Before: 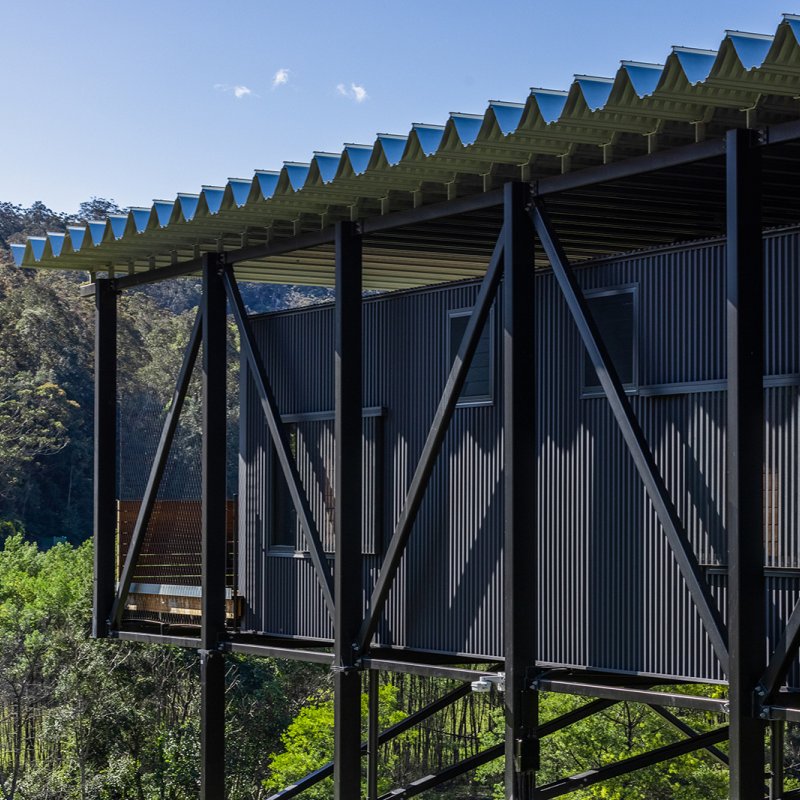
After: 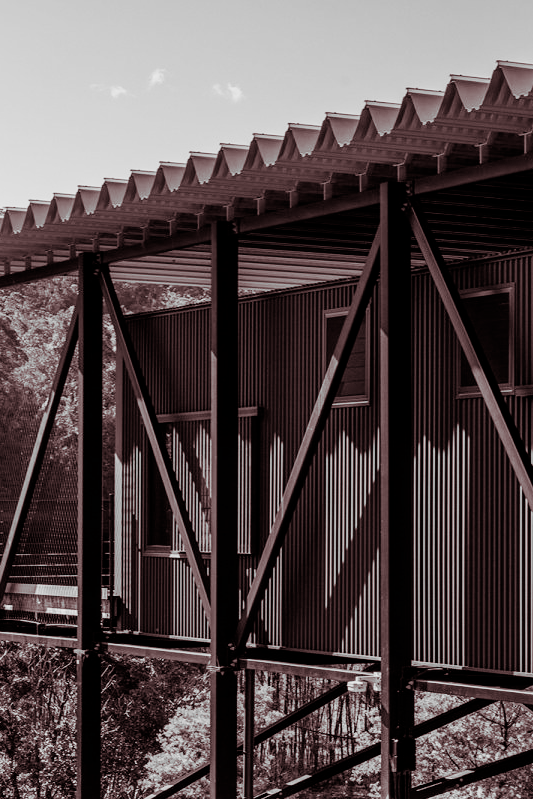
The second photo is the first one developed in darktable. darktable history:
exposure: black level correction 0, exposure 1.35 EV, compensate exposure bias true, compensate highlight preservation false
split-toning: shadows › saturation 0.41, highlights › saturation 0, compress 33.55%
crop and rotate: left 15.546%, right 17.787%
filmic rgb: middle gray luminance 29%, black relative exposure -10.3 EV, white relative exposure 5.5 EV, threshold 6 EV, target black luminance 0%, hardness 3.95, latitude 2.04%, contrast 1.132, highlights saturation mix 5%, shadows ↔ highlights balance 15.11%, preserve chrominance no, color science v3 (2019), use custom middle-gray values true, iterations of high-quality reconstruction 0, enable highlight reconstruction true
monochrome: on, module defaults
